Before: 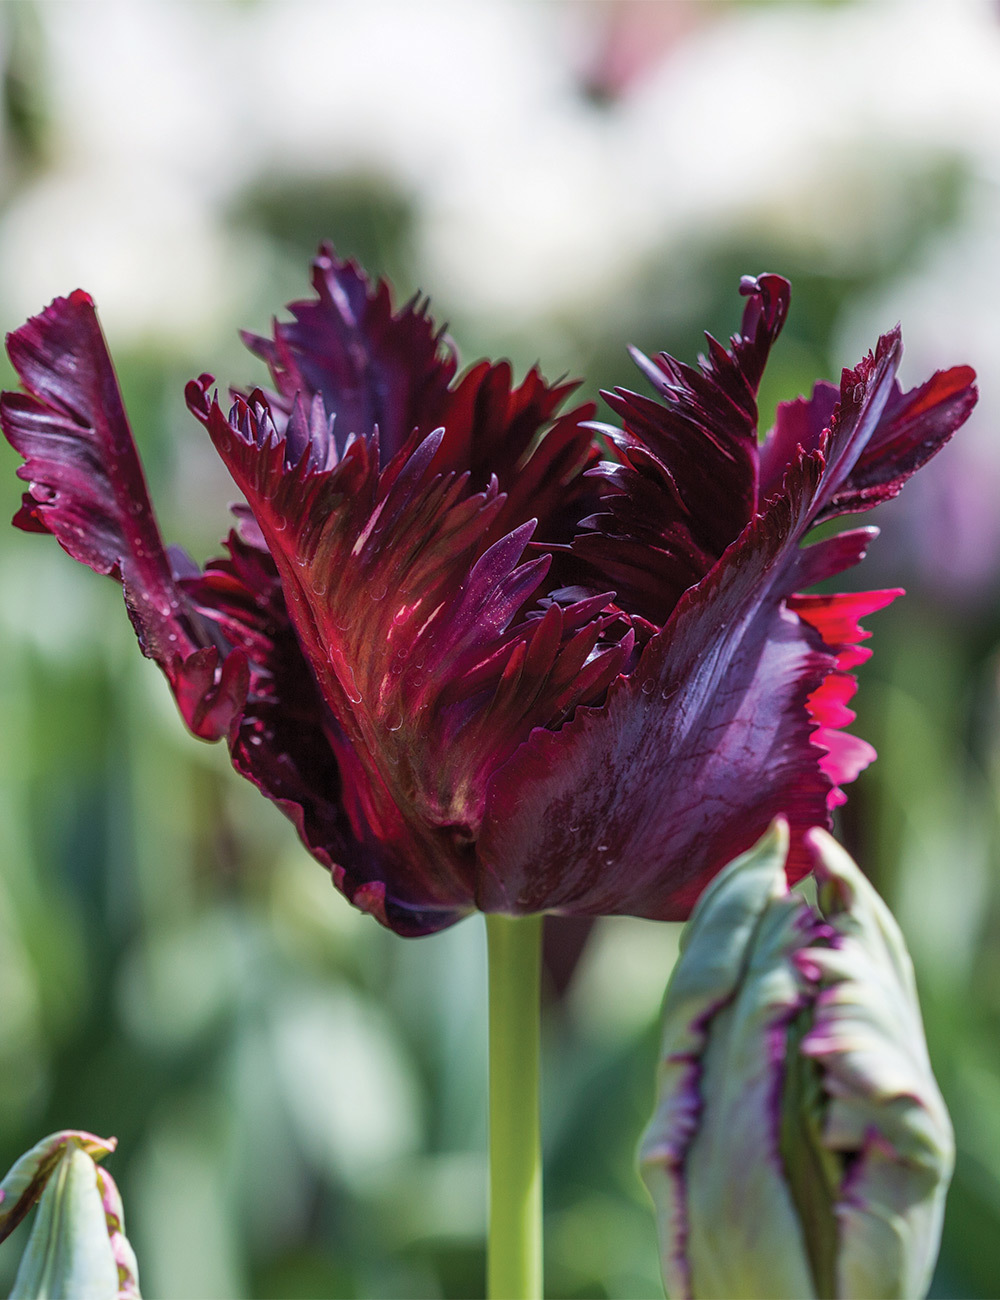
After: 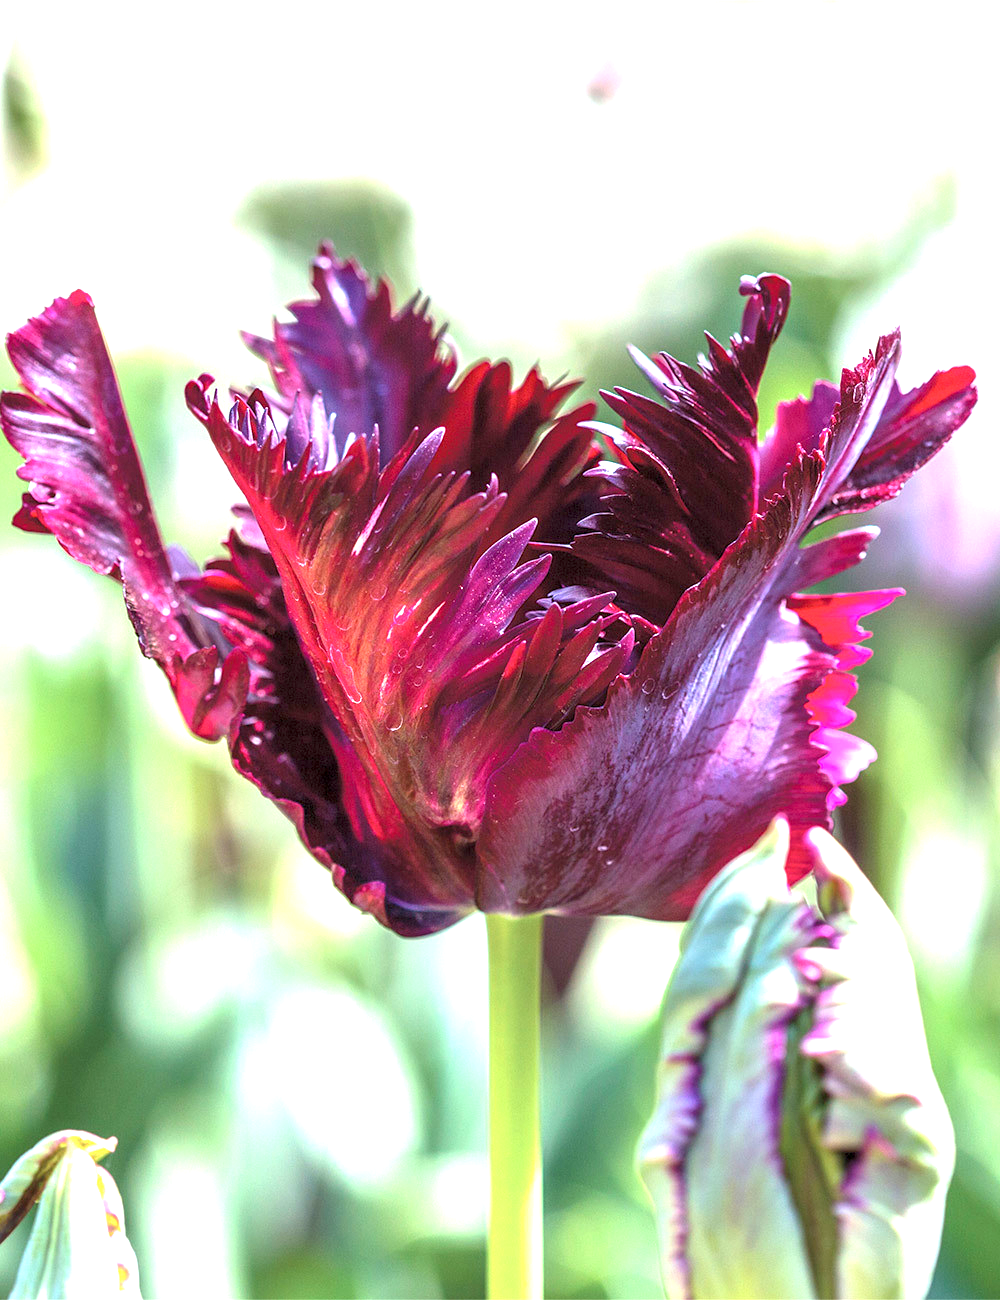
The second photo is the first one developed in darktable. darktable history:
exposure: black level correction 0.001, exposure 2 EV, compensate highlight preservation false
base curve: preserve colors none
